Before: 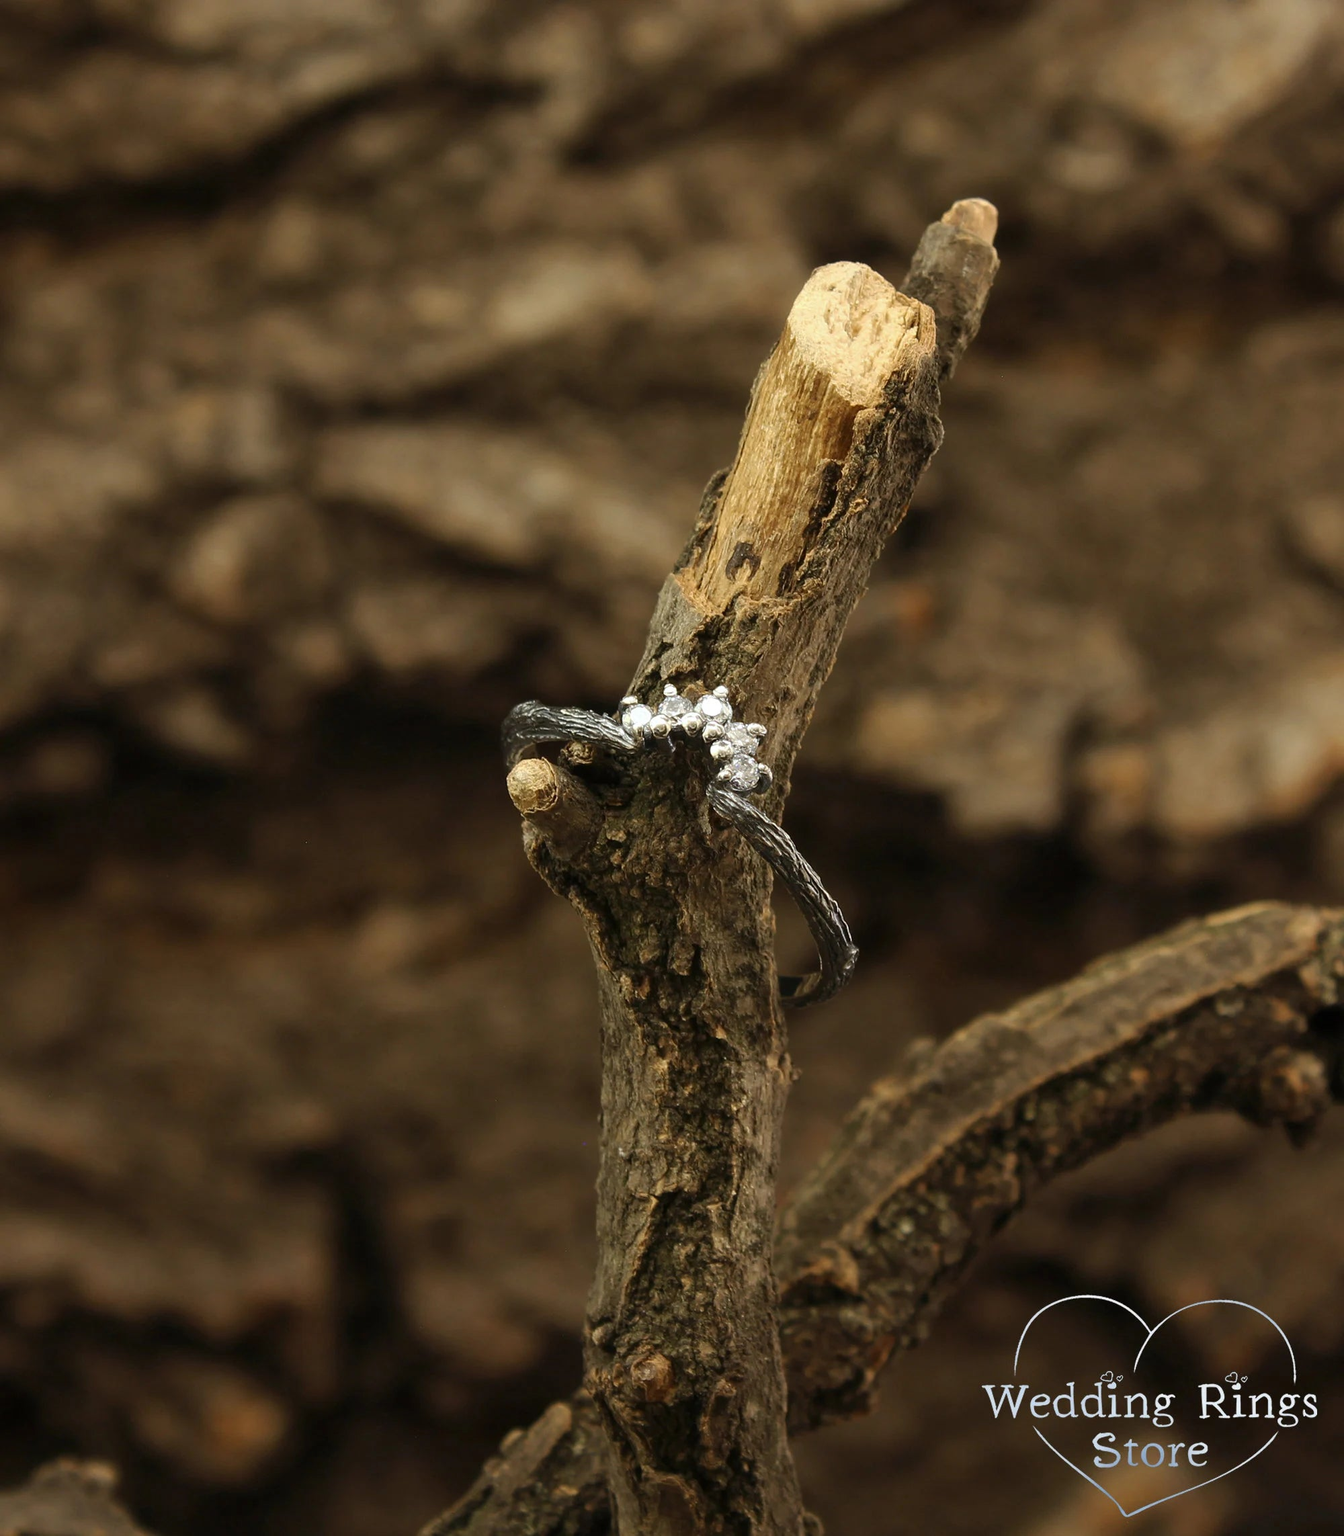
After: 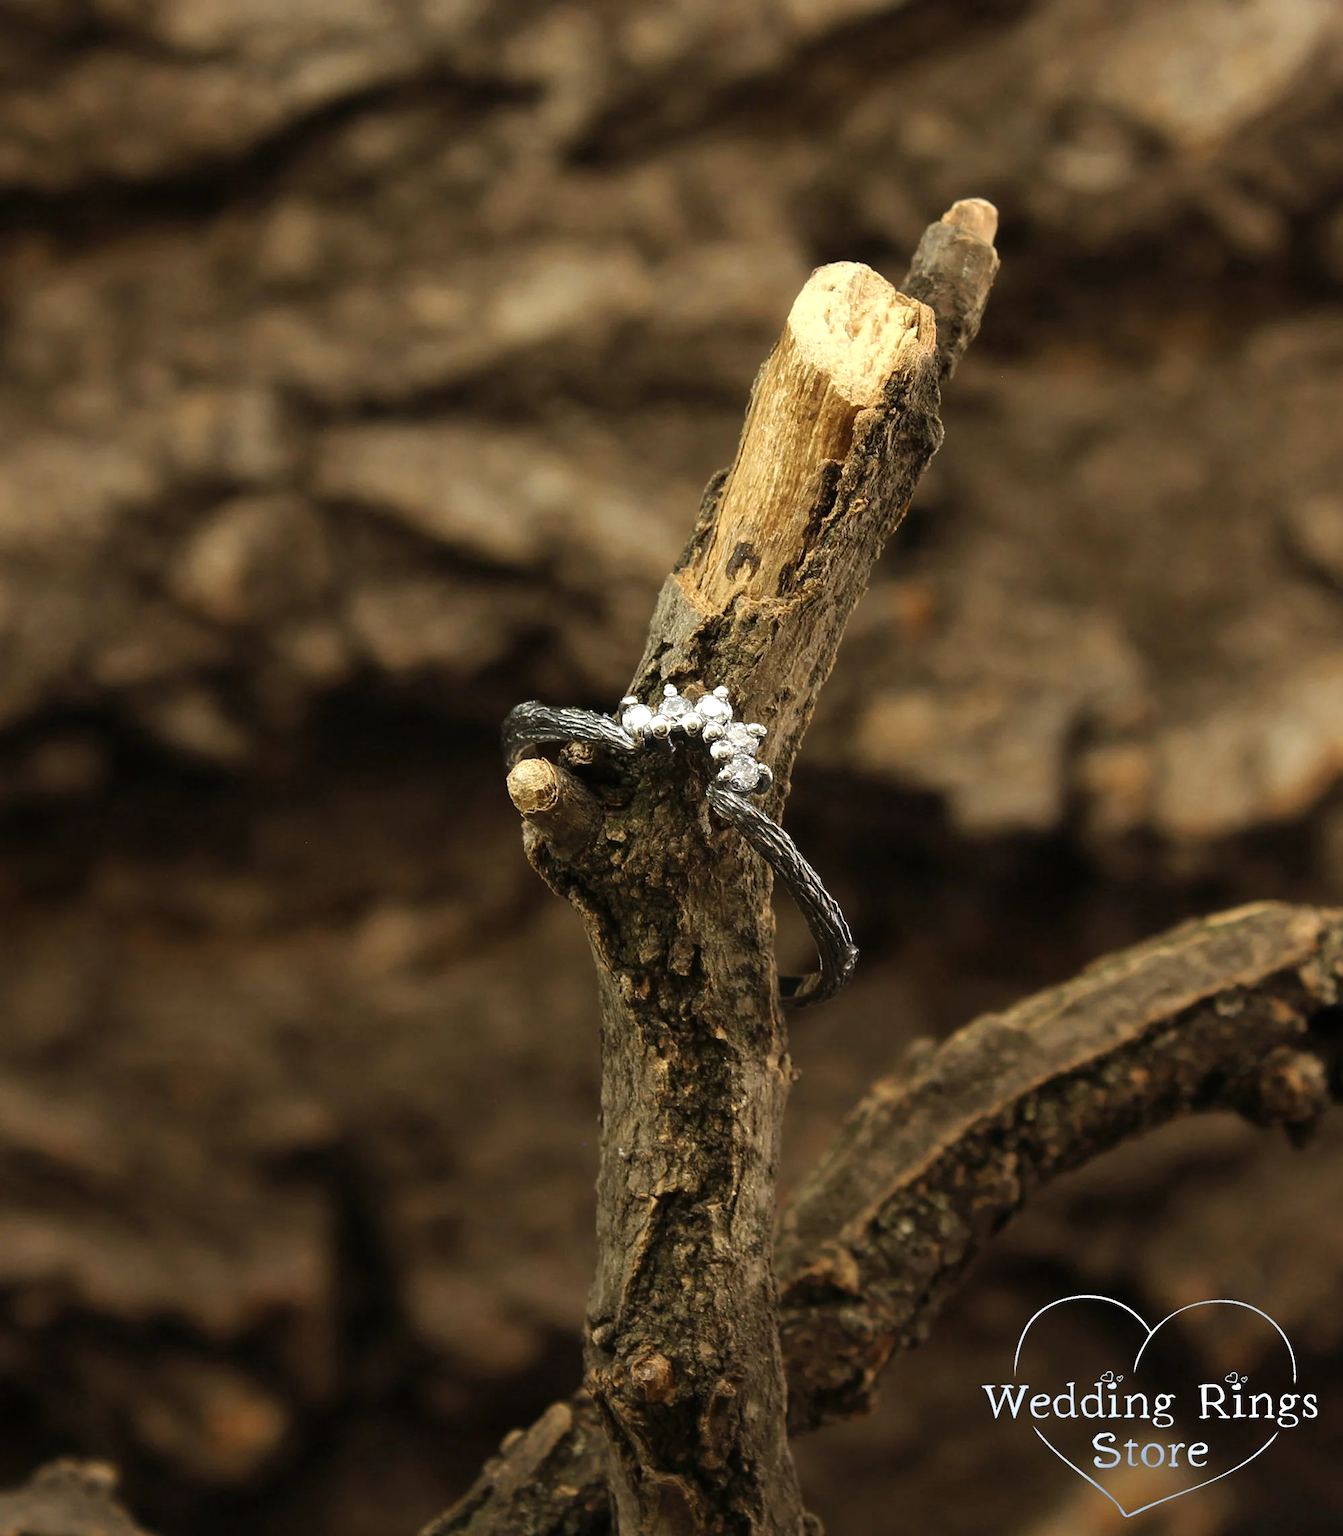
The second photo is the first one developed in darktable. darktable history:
exposure: black level correction 0, compensate highlight preservation false
tone equalizer: -8 EV -0.435 EV, -7 EV -0.388 EV, -6 EV -0.36 EV, -5 EV -0.224 EV, -3 EV 0.255 EV, -2 EV 0.333 EV, -1 EV 0.364 EV, +0 EV 0.399 EV
